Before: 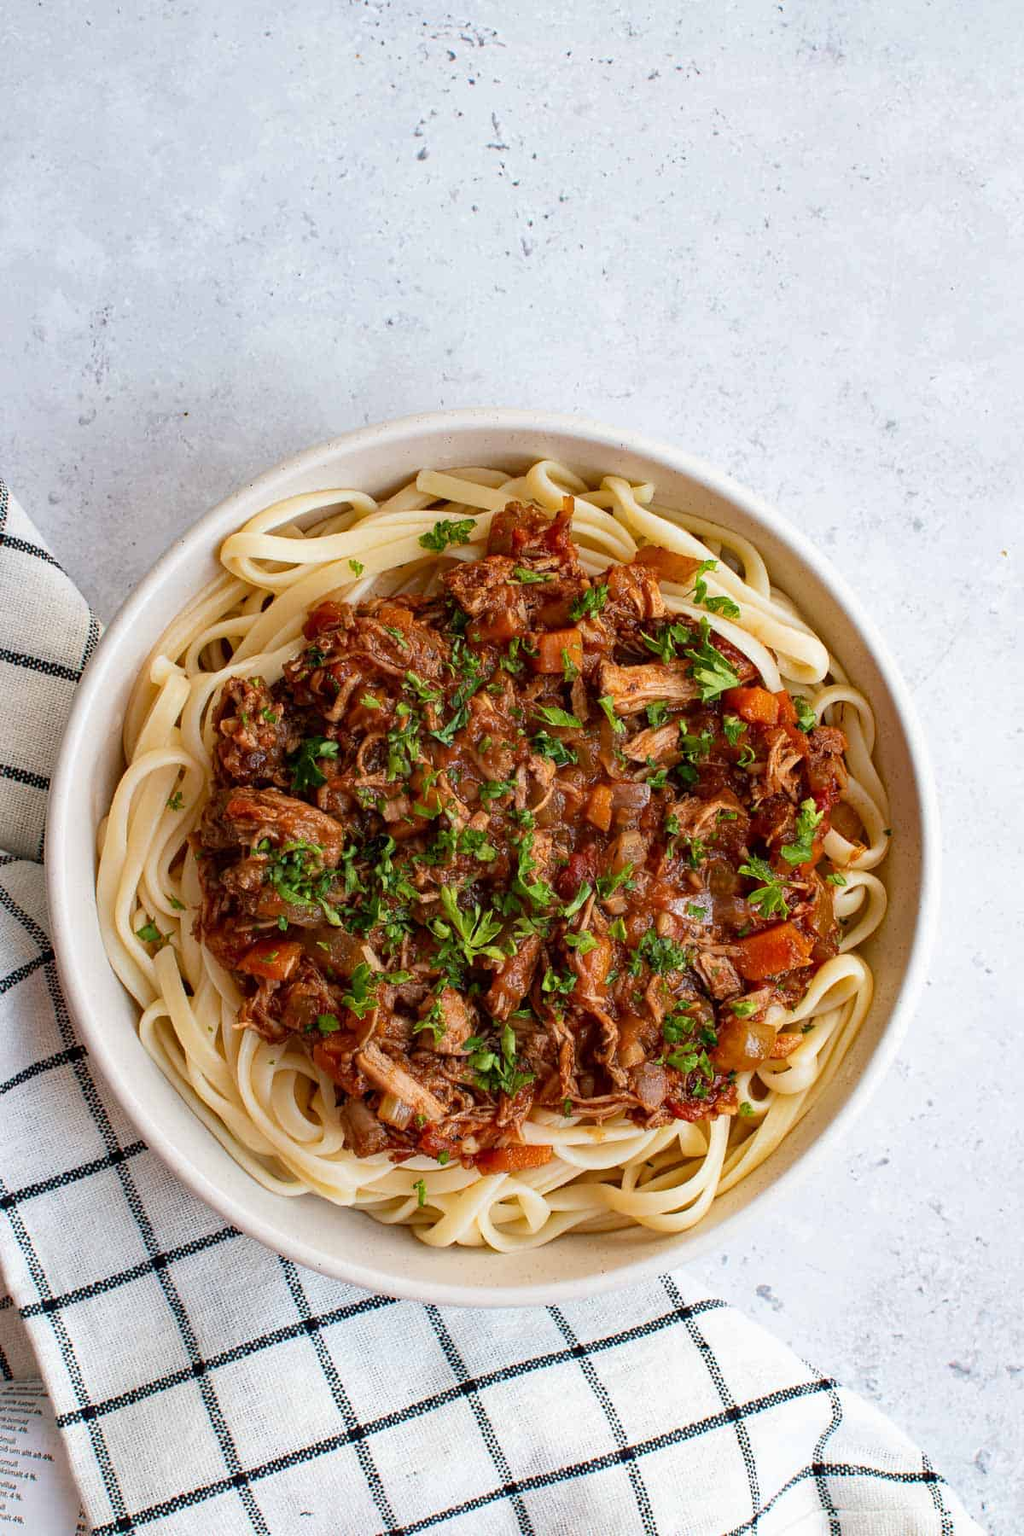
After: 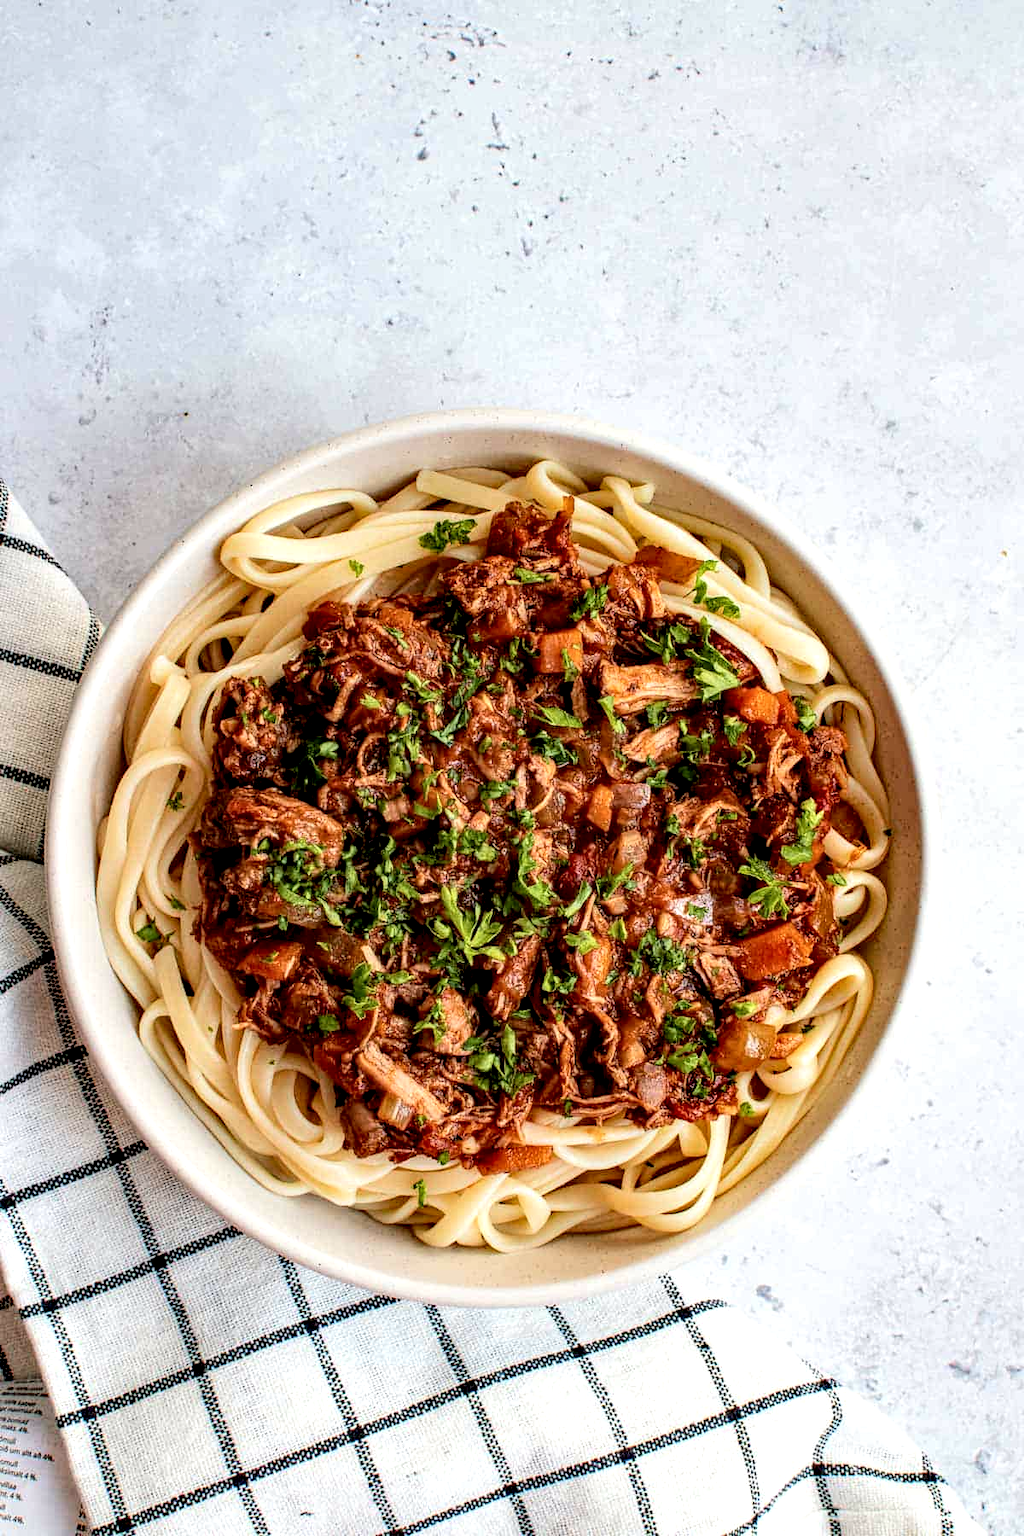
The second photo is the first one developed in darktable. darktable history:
rotate and perspective: automatic cropping off
local contrast: highlights 65%, shadows 54%, detail 169%, midtone range 0.514
tone curve: curves: ch0 [(0, 0.01) (0.052, 0.045) (0.136, 0.133) (0.29, 0.332) (0.453, 0.531) (0.676, 0.751) (0.89, 0.919) (1, 1)]; ch1 [(0, 0) (0.094, 0.081) (0.285, 0.299) (0.385, 0.403) (0.446, 0.443) (0.502, 0.5) (0.544, 0.552) (0.589, 0.612) (0.722, 0.728) (1, 1)]; ch2 [(0, 0) (0.257, 0.217) (0.43, 0.421) (0.498, 0.507) (0.531, 0.544) (0.56, 0.579) (0.625, 0.642) (1, 1)], color space Lab, independent channels, preserve colors none
